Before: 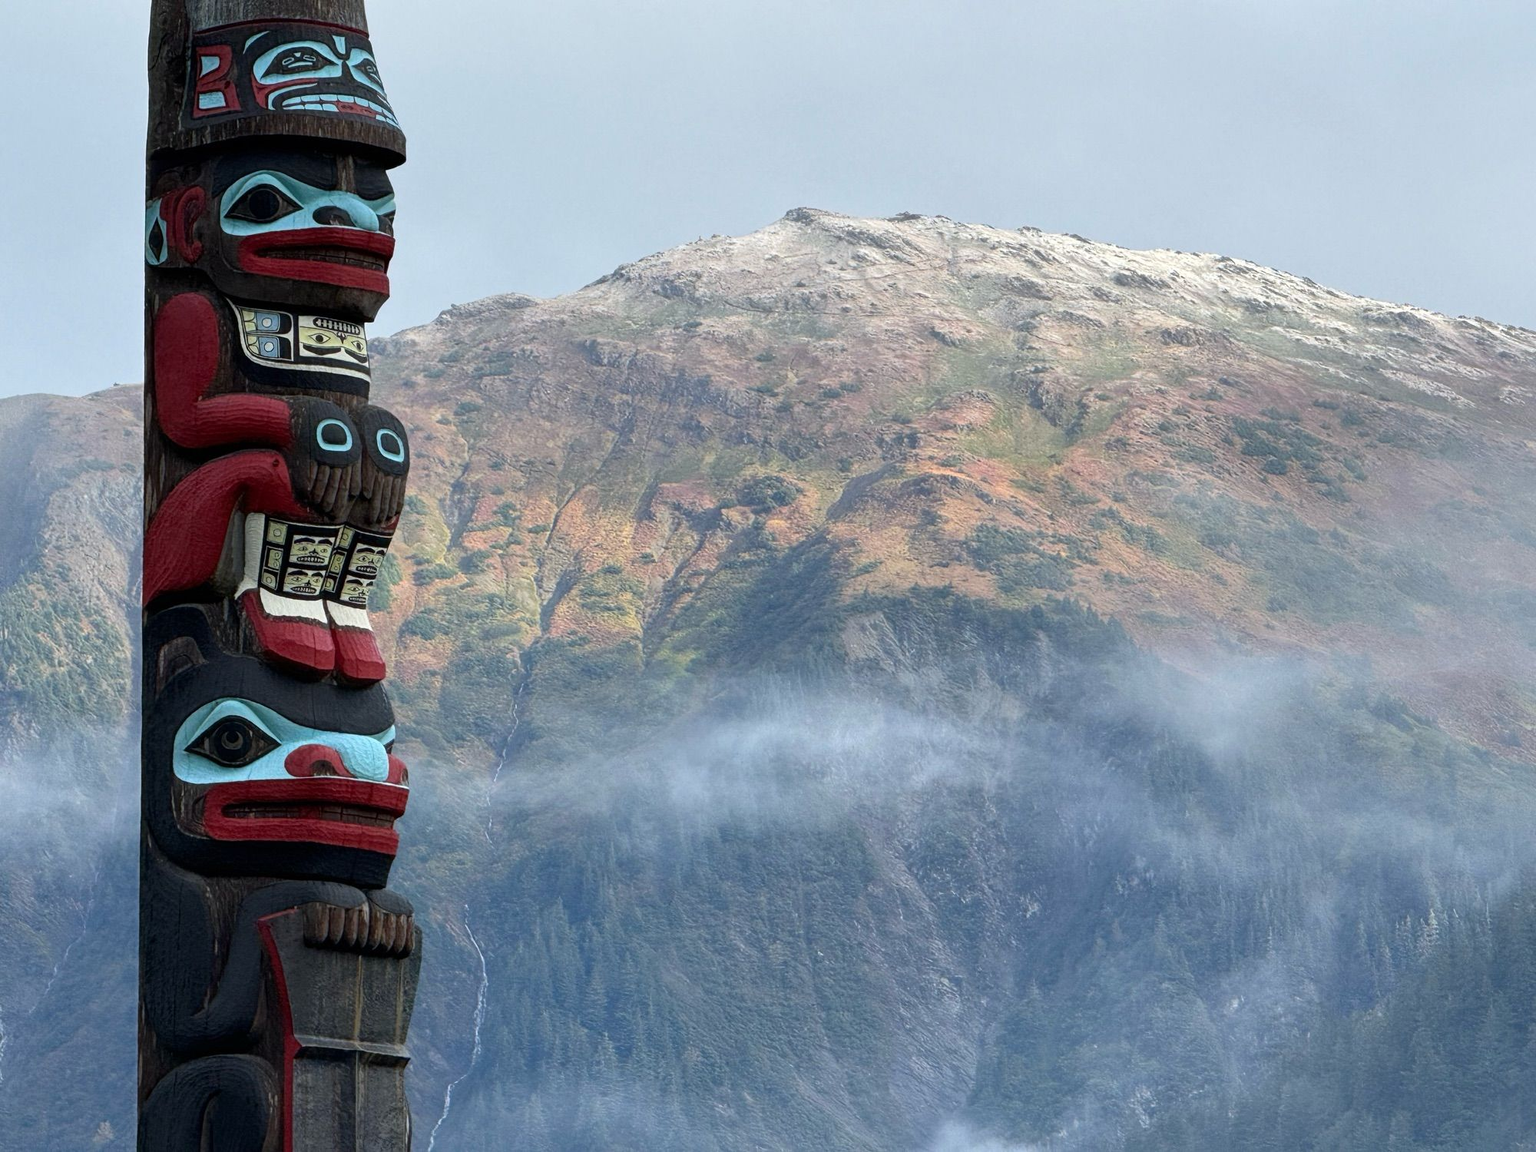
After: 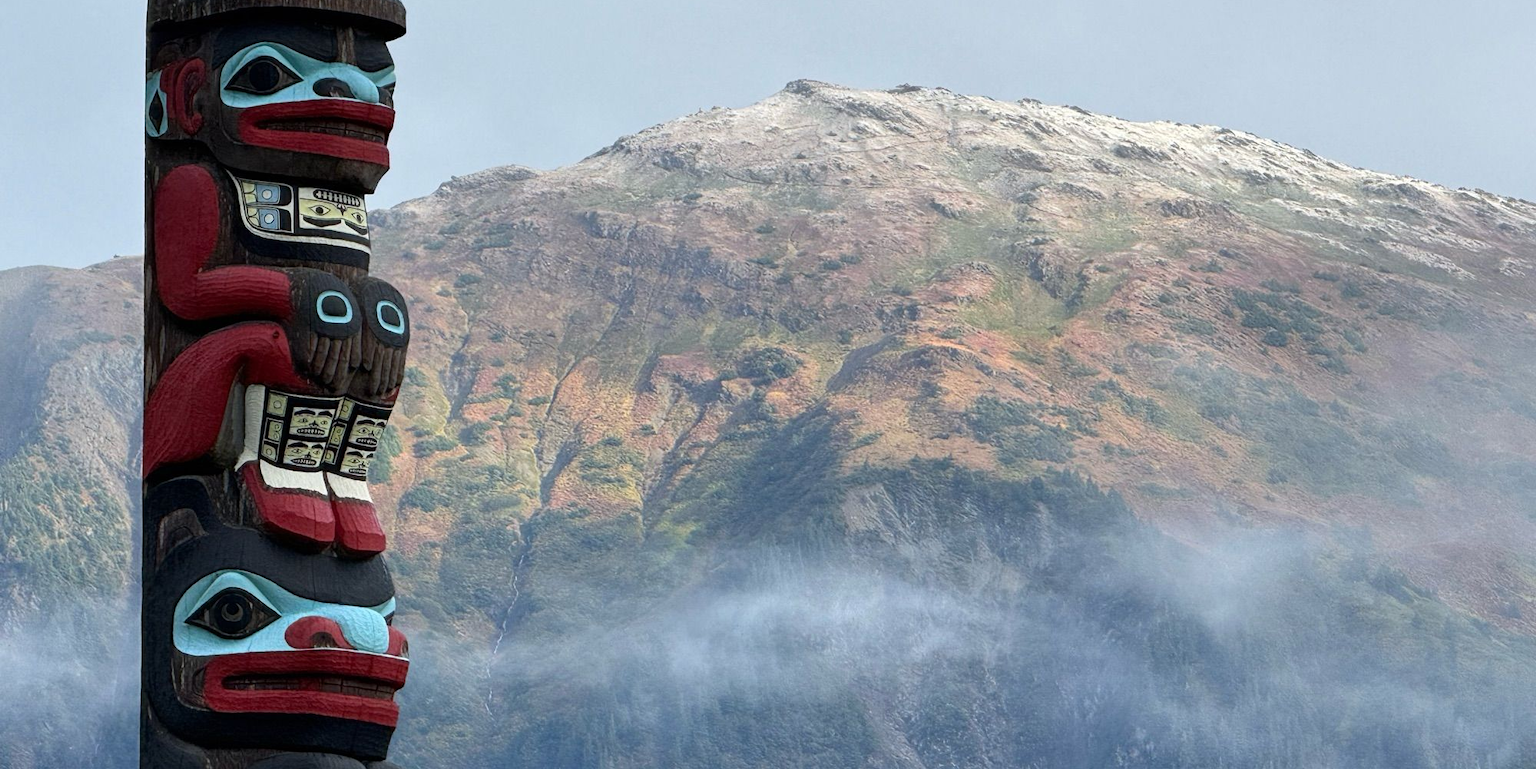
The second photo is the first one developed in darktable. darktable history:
crop: top 11.152%, bottom 21.998%
